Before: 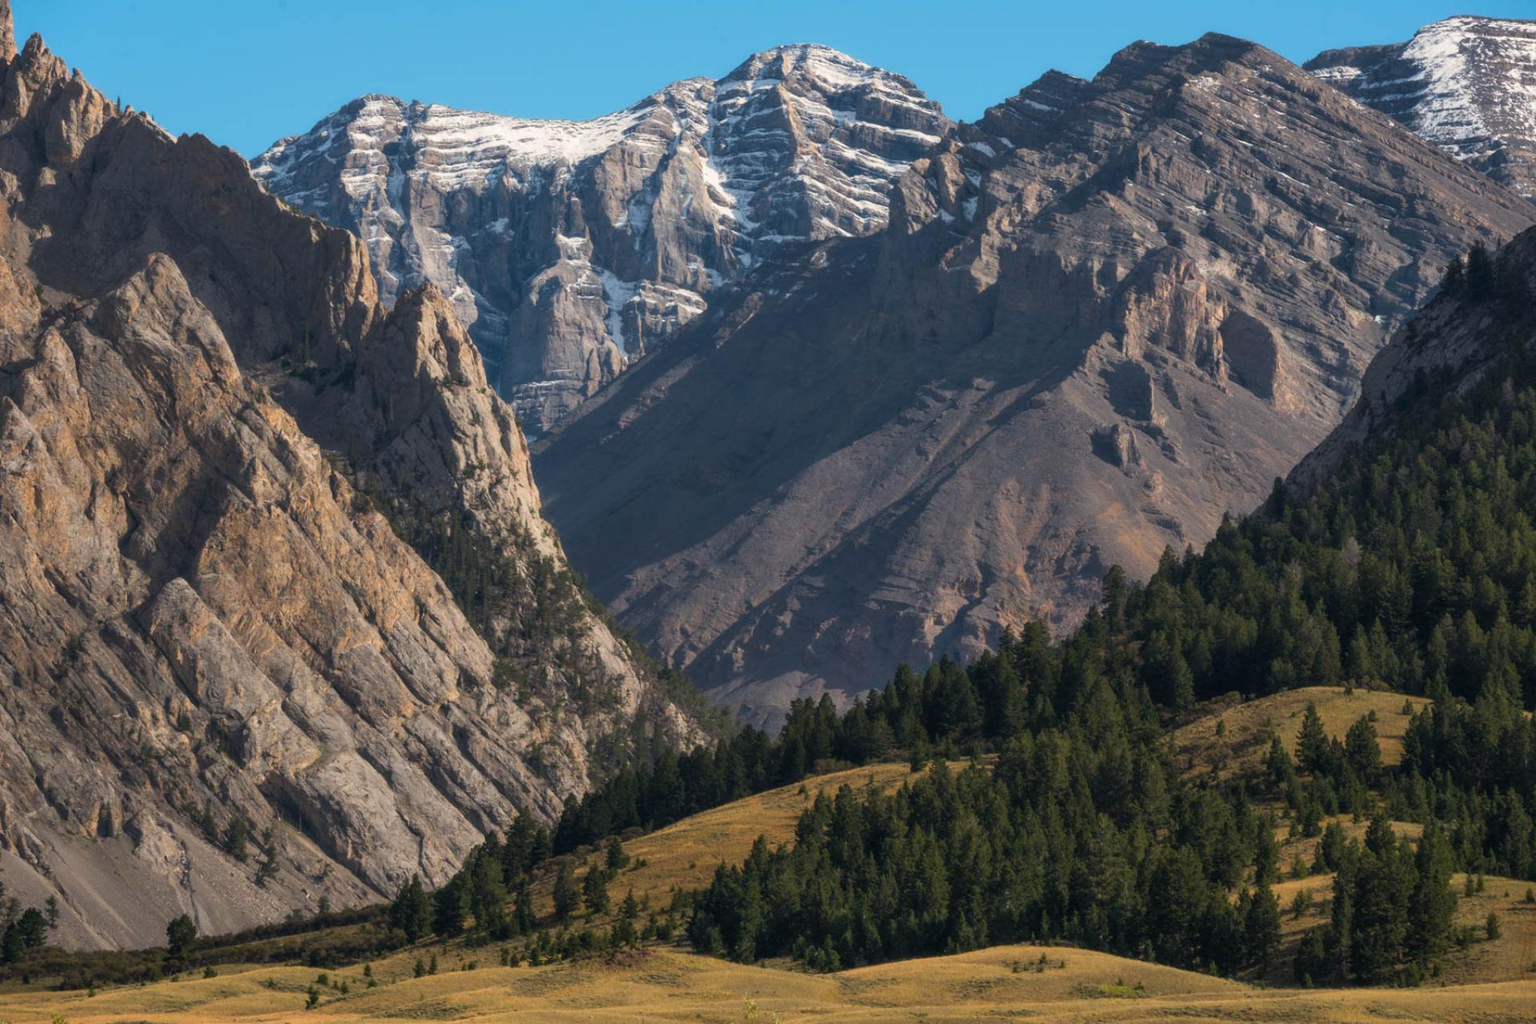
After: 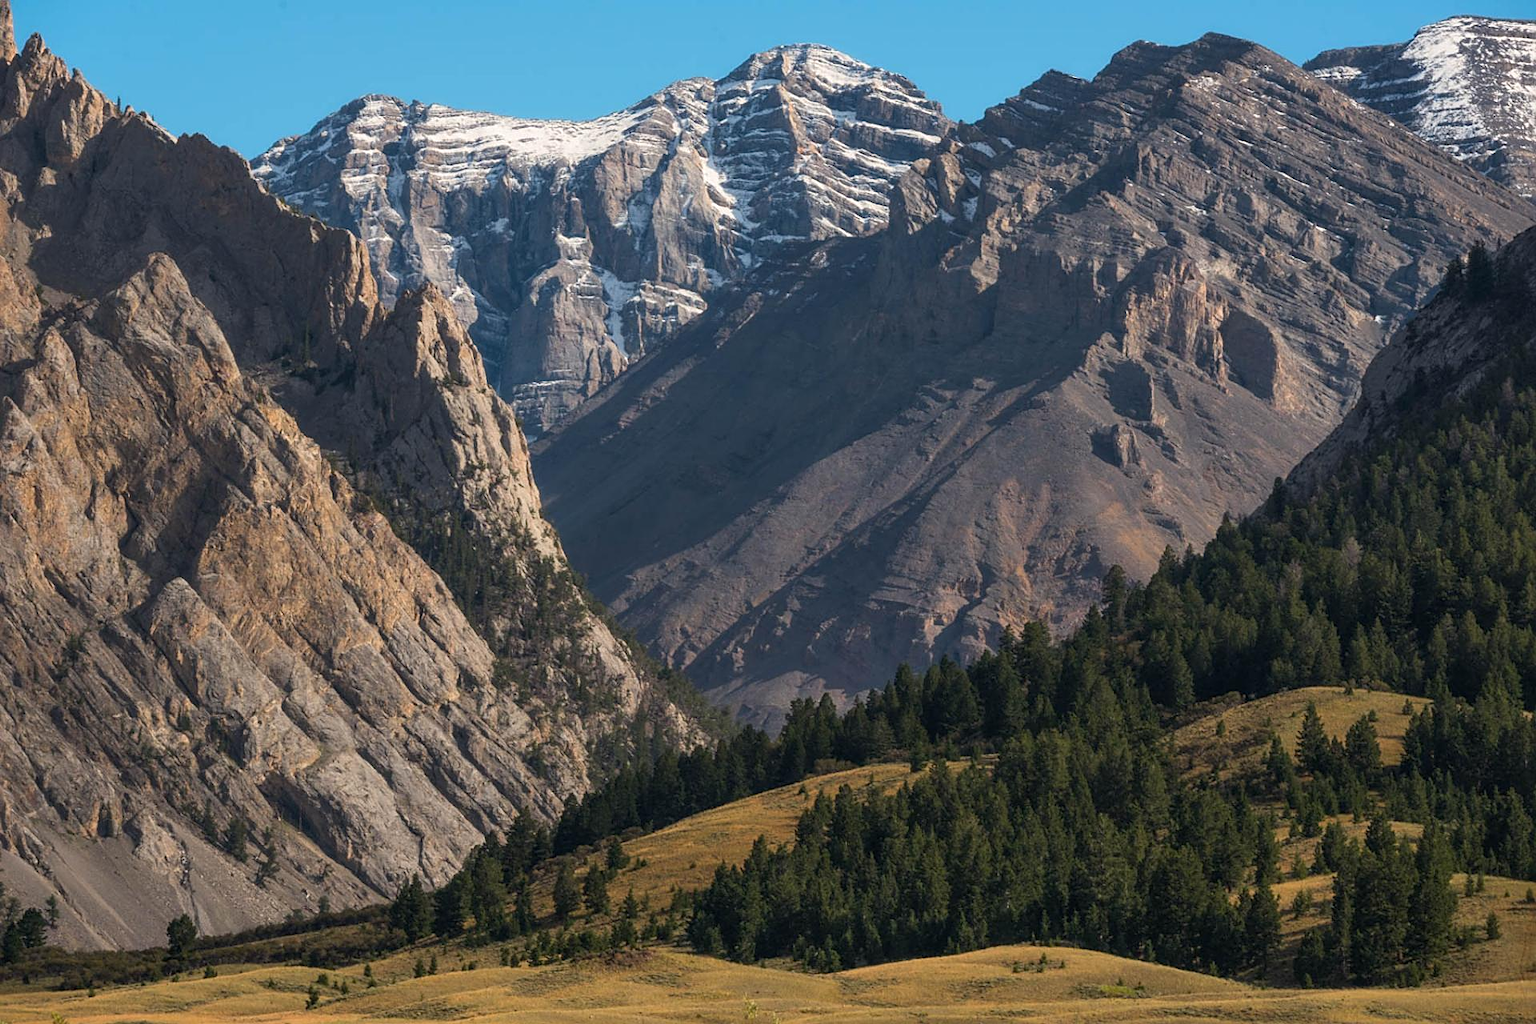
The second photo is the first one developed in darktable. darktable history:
sharpen: amount 0.493
